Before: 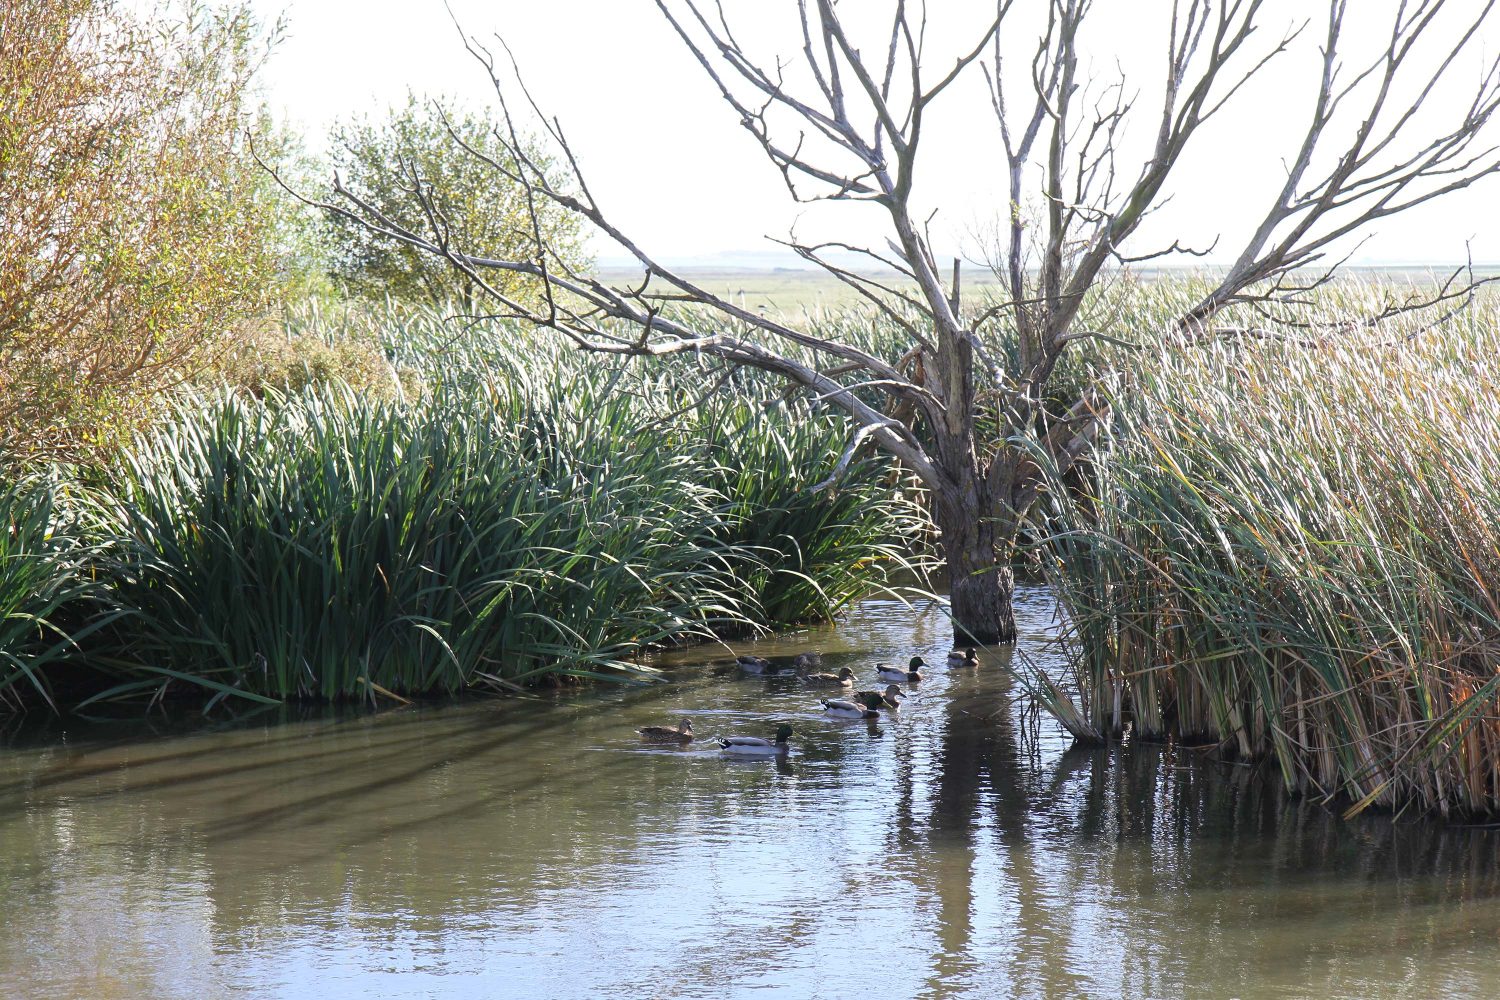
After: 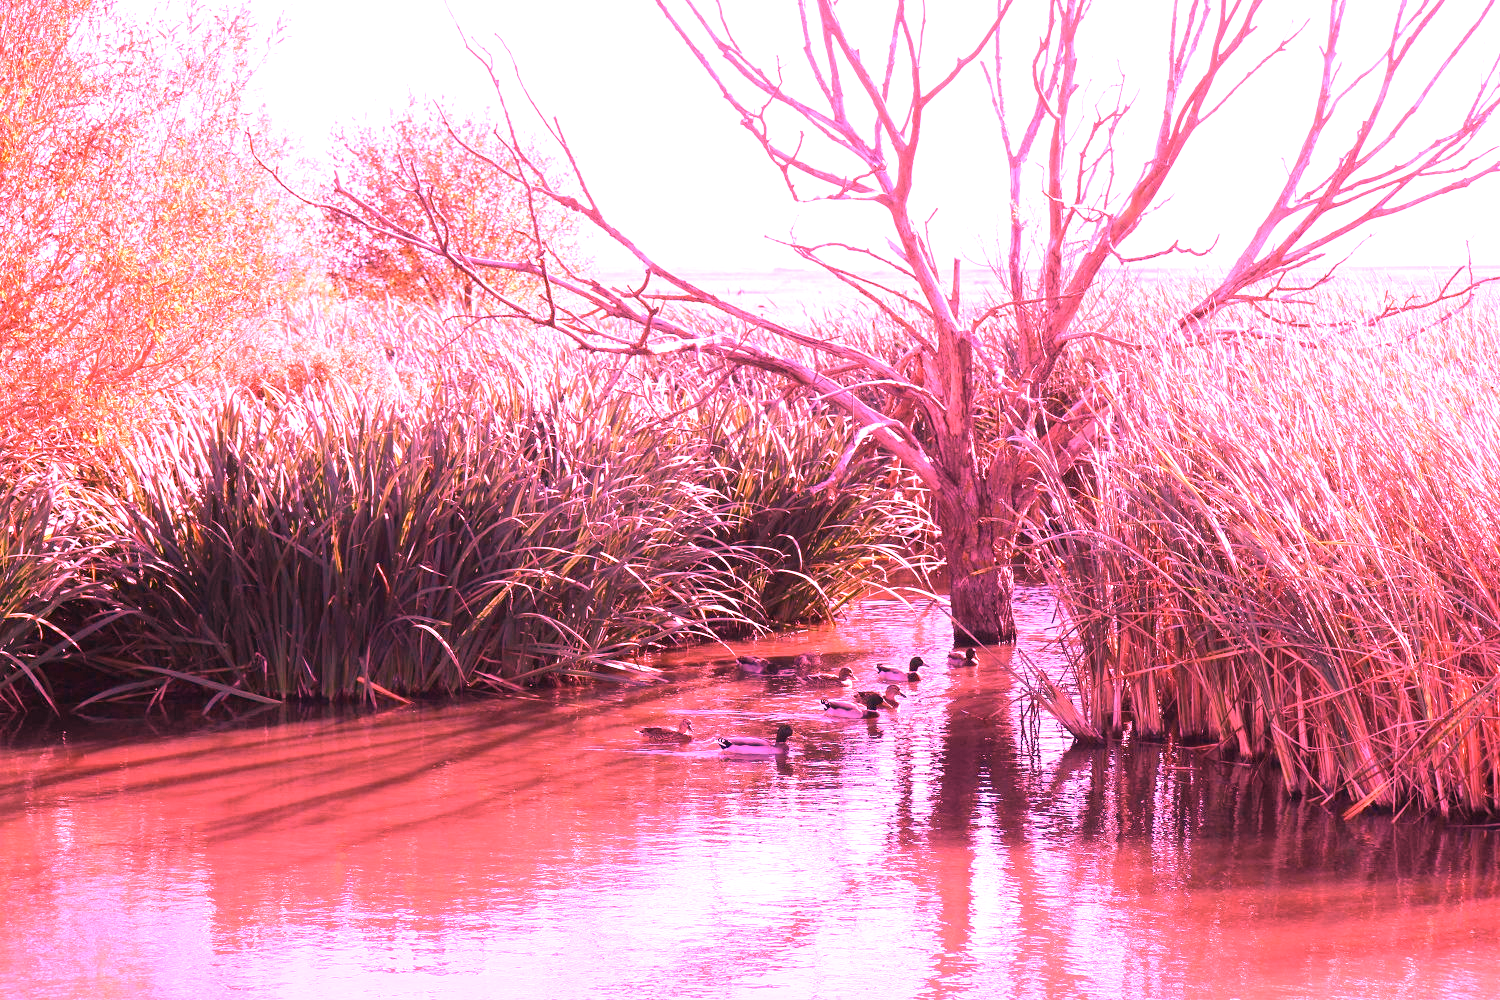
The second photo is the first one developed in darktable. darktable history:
white balance: red 2.9, blue 1.358
color calibration: illuminant F (fluorescent), F source F9 (Cool White Deluxe 4150 K) – high CRI, x 0.374, y 0.373, temperature 4158.34 K
